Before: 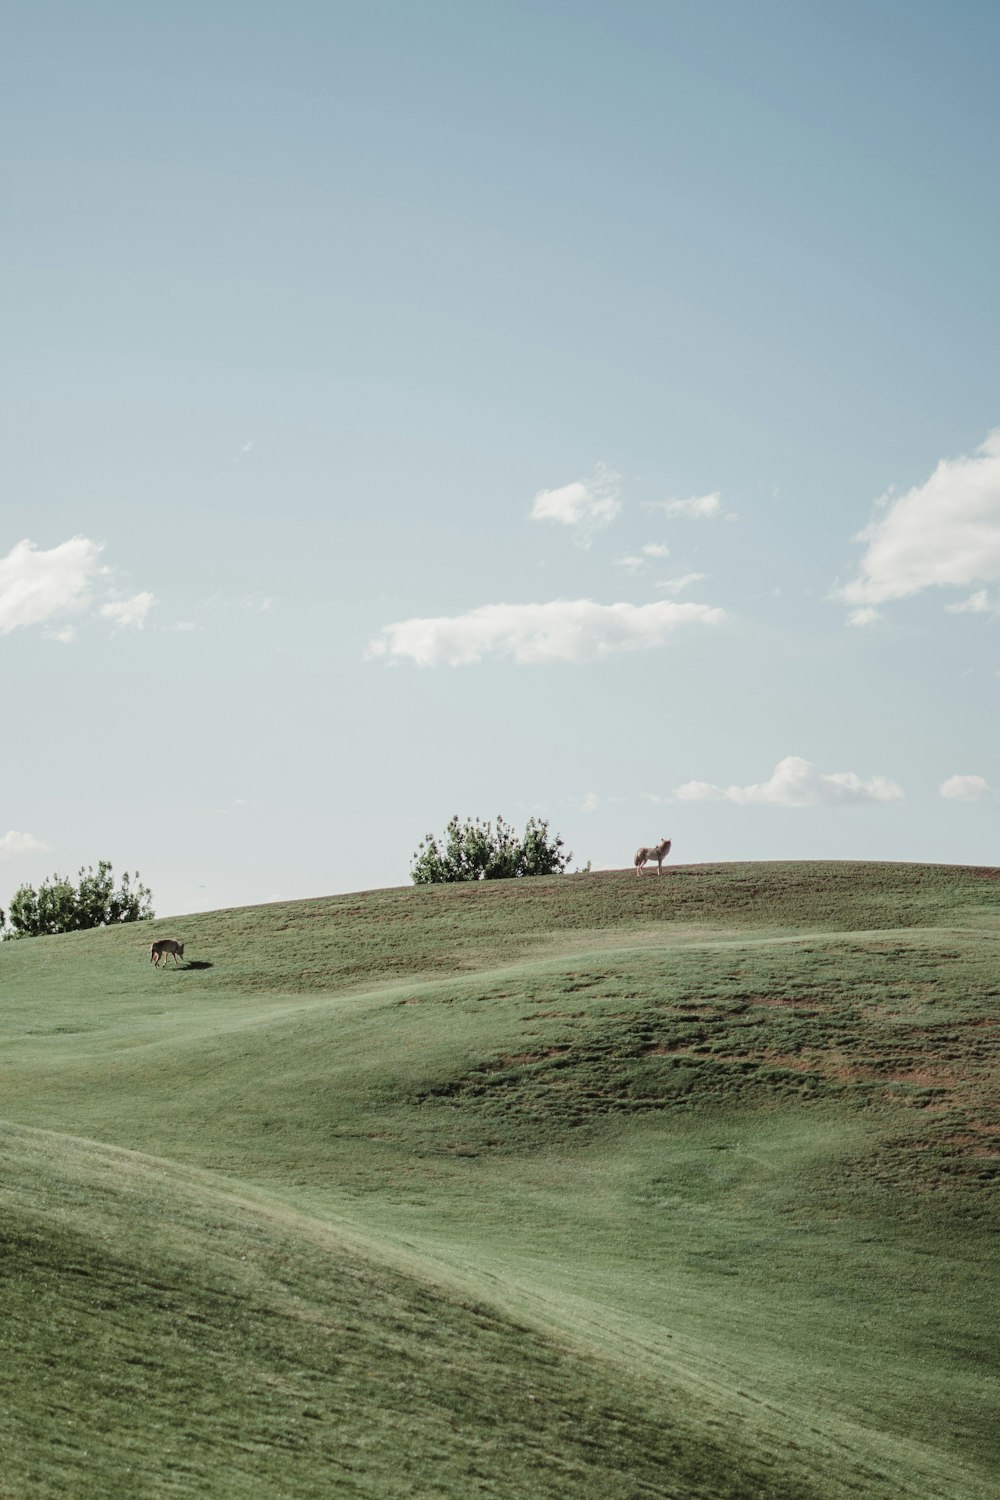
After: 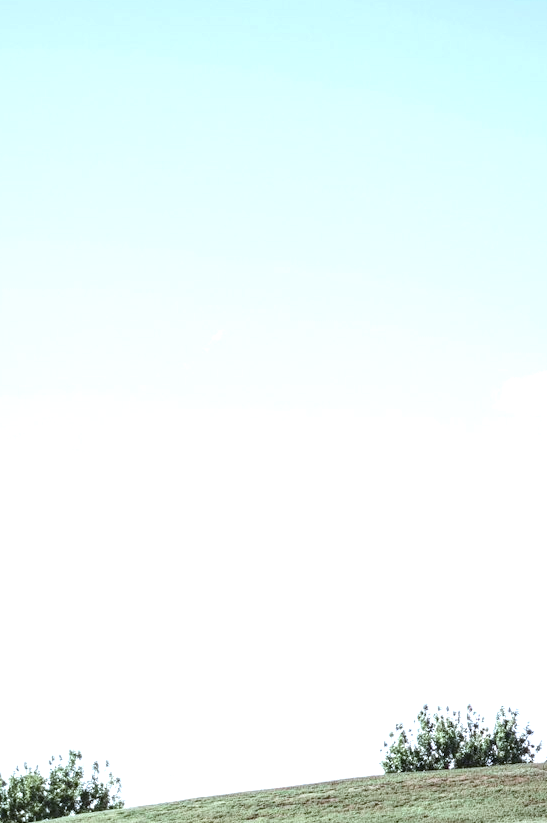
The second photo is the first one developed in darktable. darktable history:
crop and rotate: left 3.047%, top 7.509%, right 42.236%, bottom 37.598%
exposure: black level correction 0.001, exposure 1.05 EV, compensate exposure bias true, compensate highlight preservation false
local contrast: on, module defaults
white balance: red 0.931, blue 1.11
